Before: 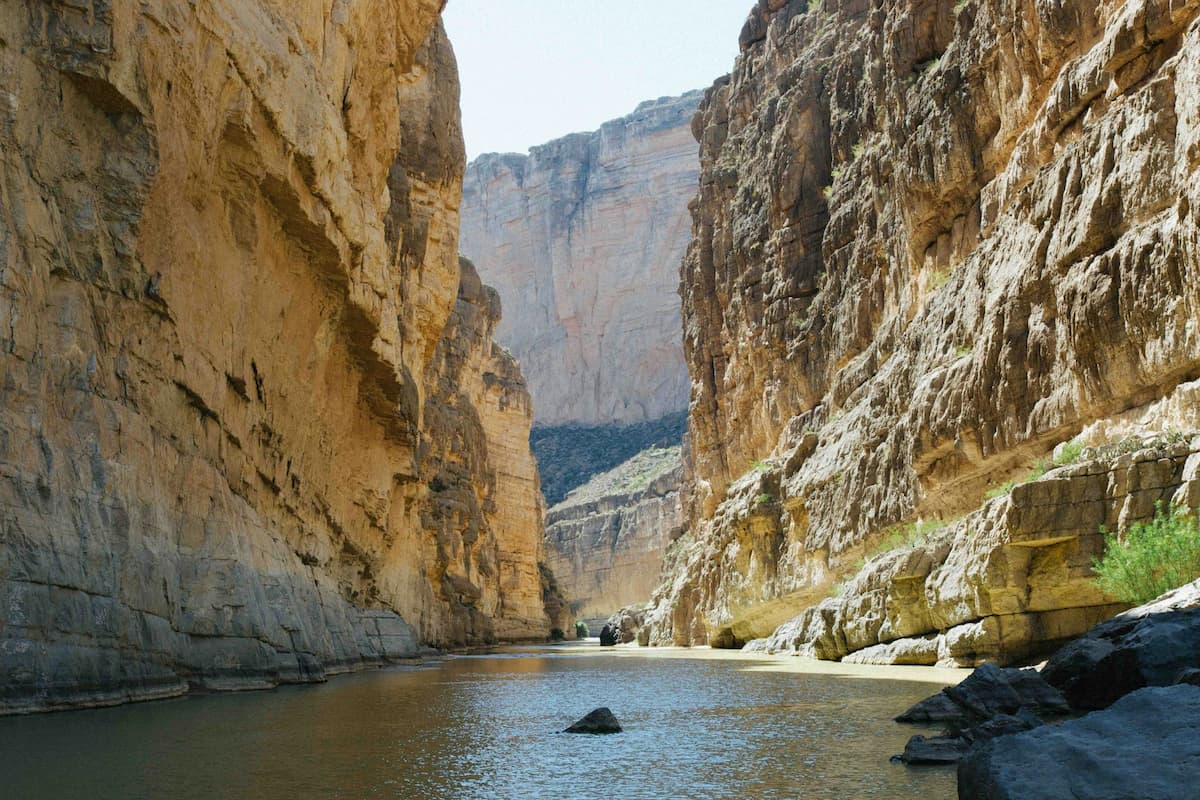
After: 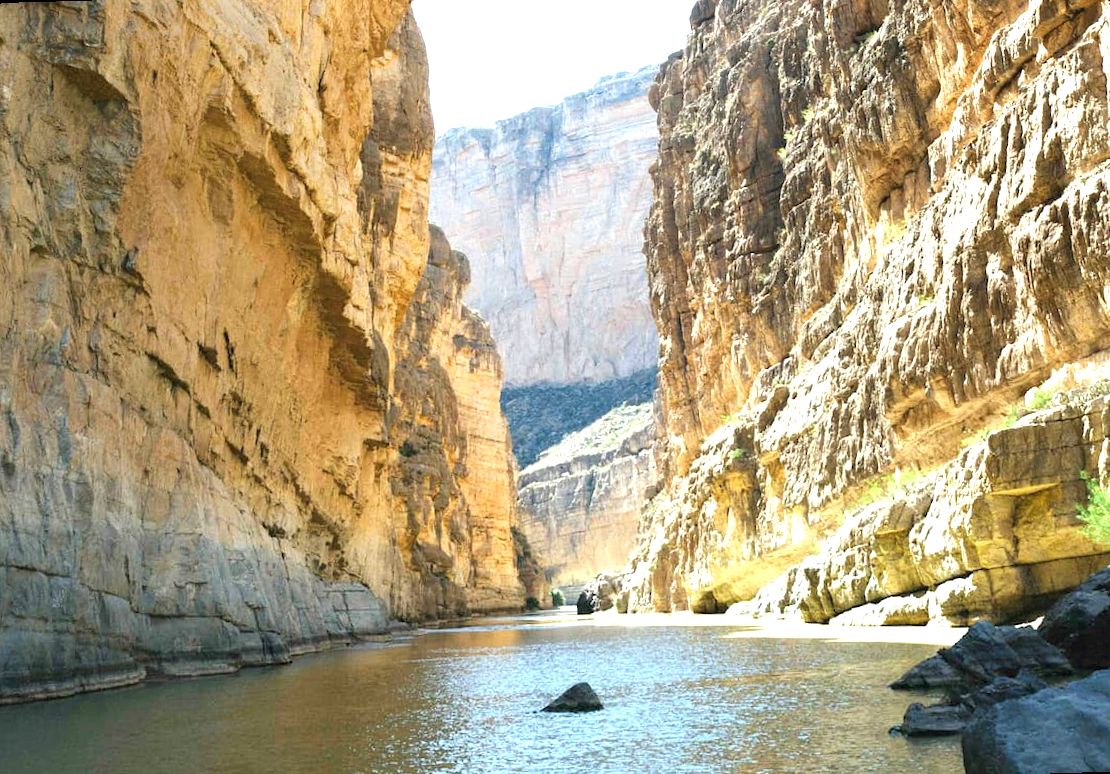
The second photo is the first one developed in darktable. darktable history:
rotate and perspective: rotation -1.68°, lens shift (vertical) -0.146, crop left 0.049, crop right 0.912, crop top 0.032, crop bottom 0.96
exposure: black level correction 0, exposure 1.2 EV, compensate exposure bias true, compensate highlight preservation false
